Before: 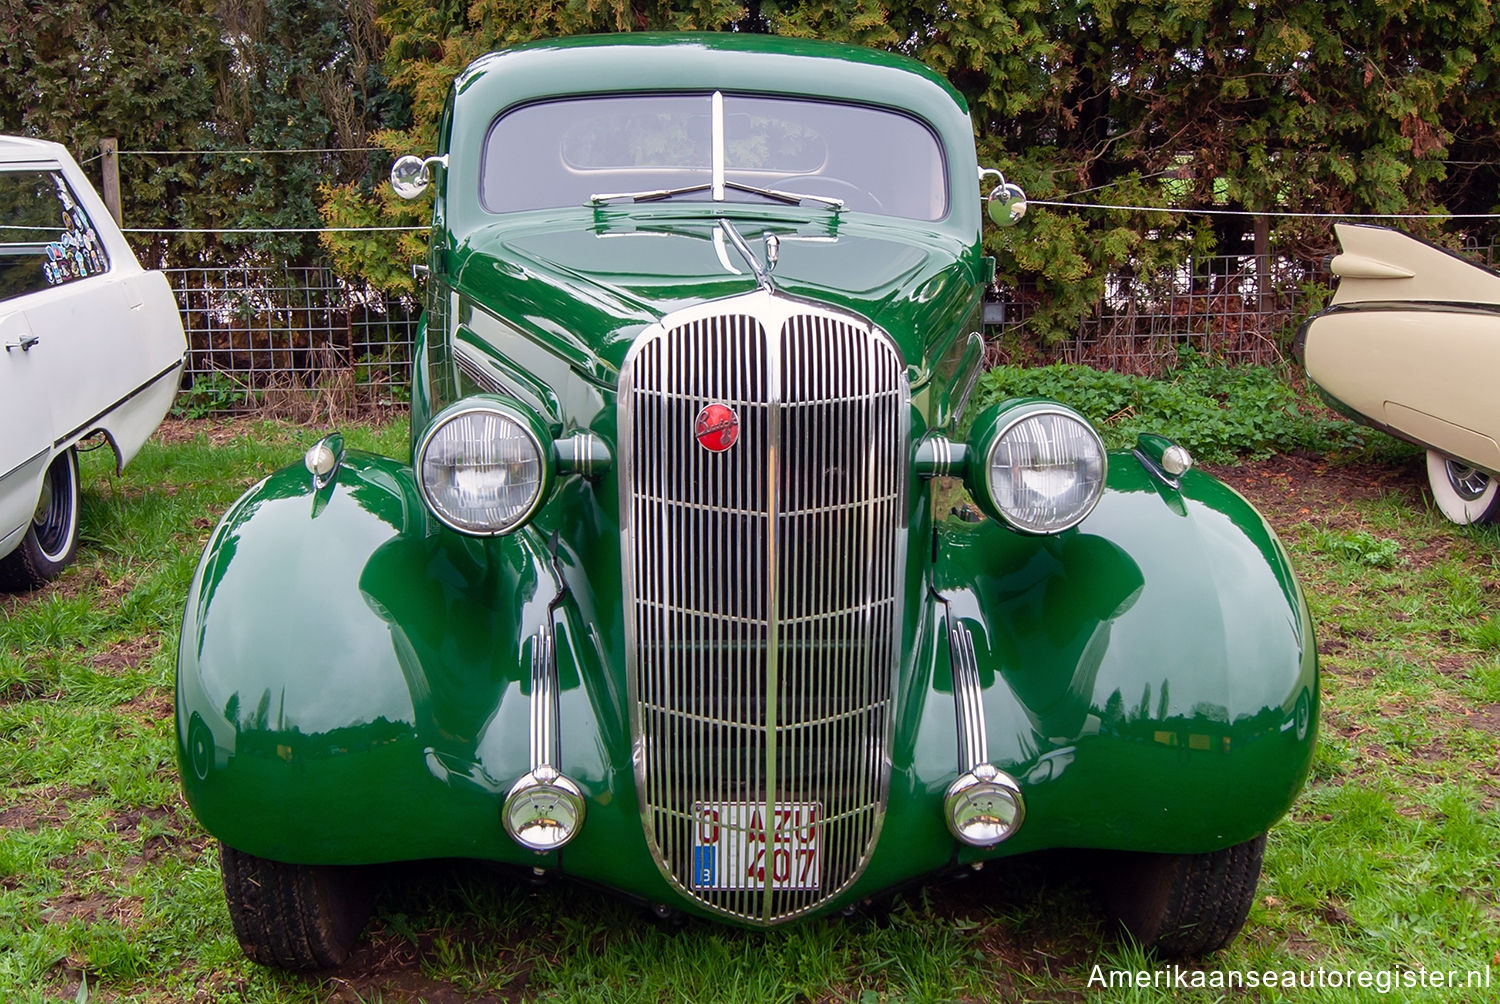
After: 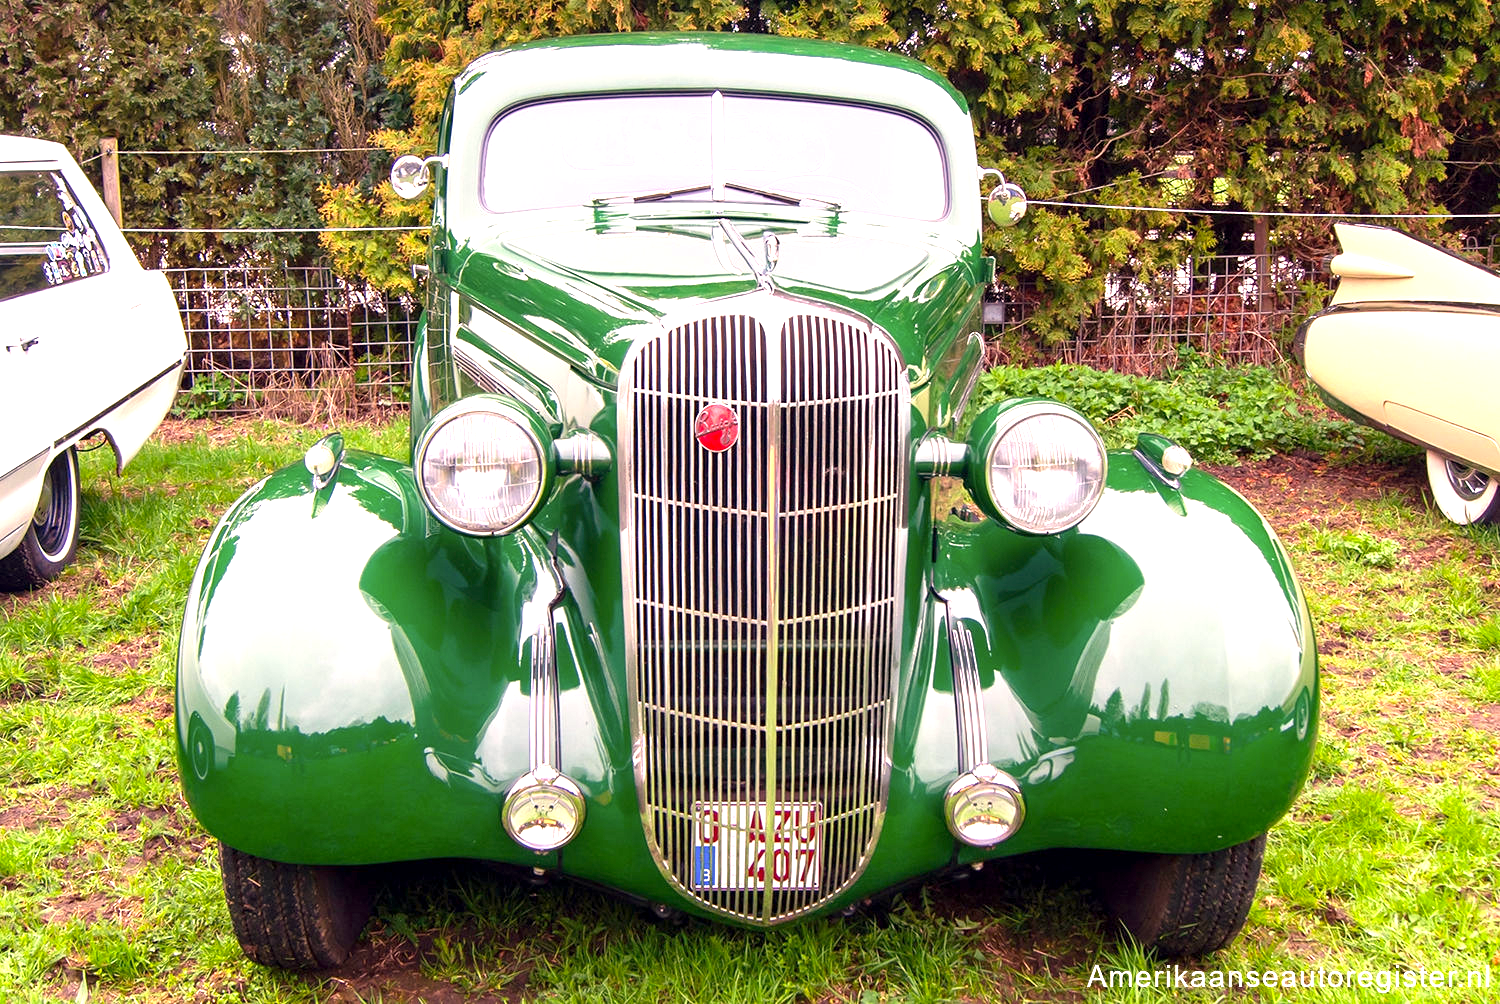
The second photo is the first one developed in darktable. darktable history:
exposure: black level correction 0.001, exposure 1.398 EV, compensate exposure bias true, compensate highlight preservation false
color correction: highlights a* 11.96, highlights b* 11.58
